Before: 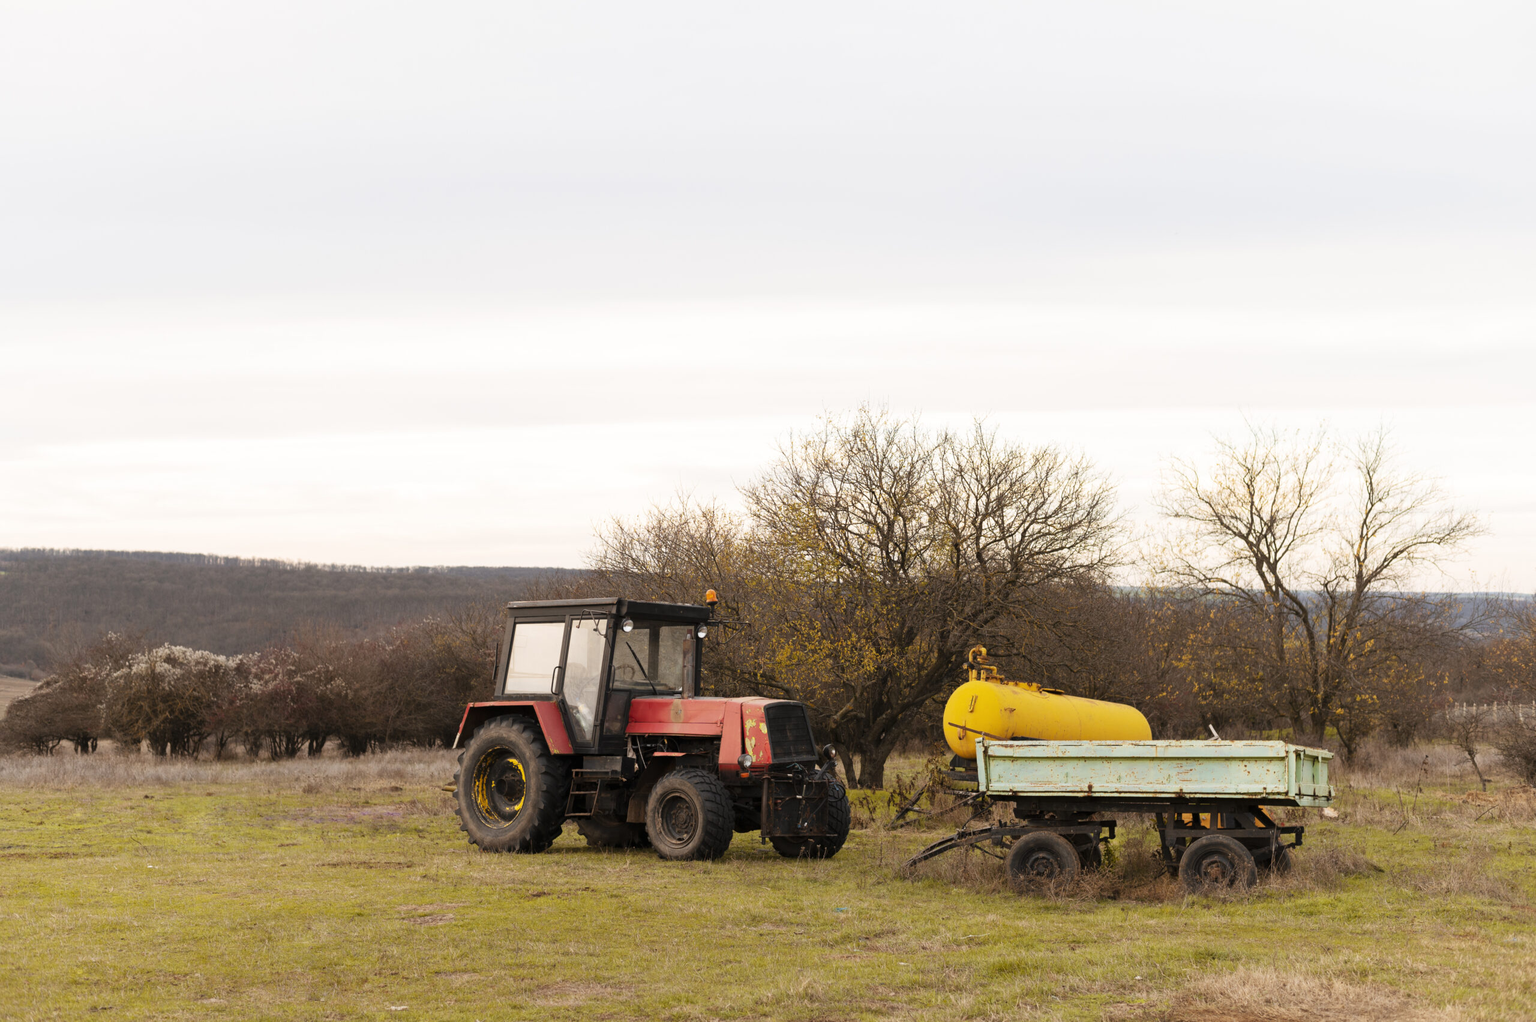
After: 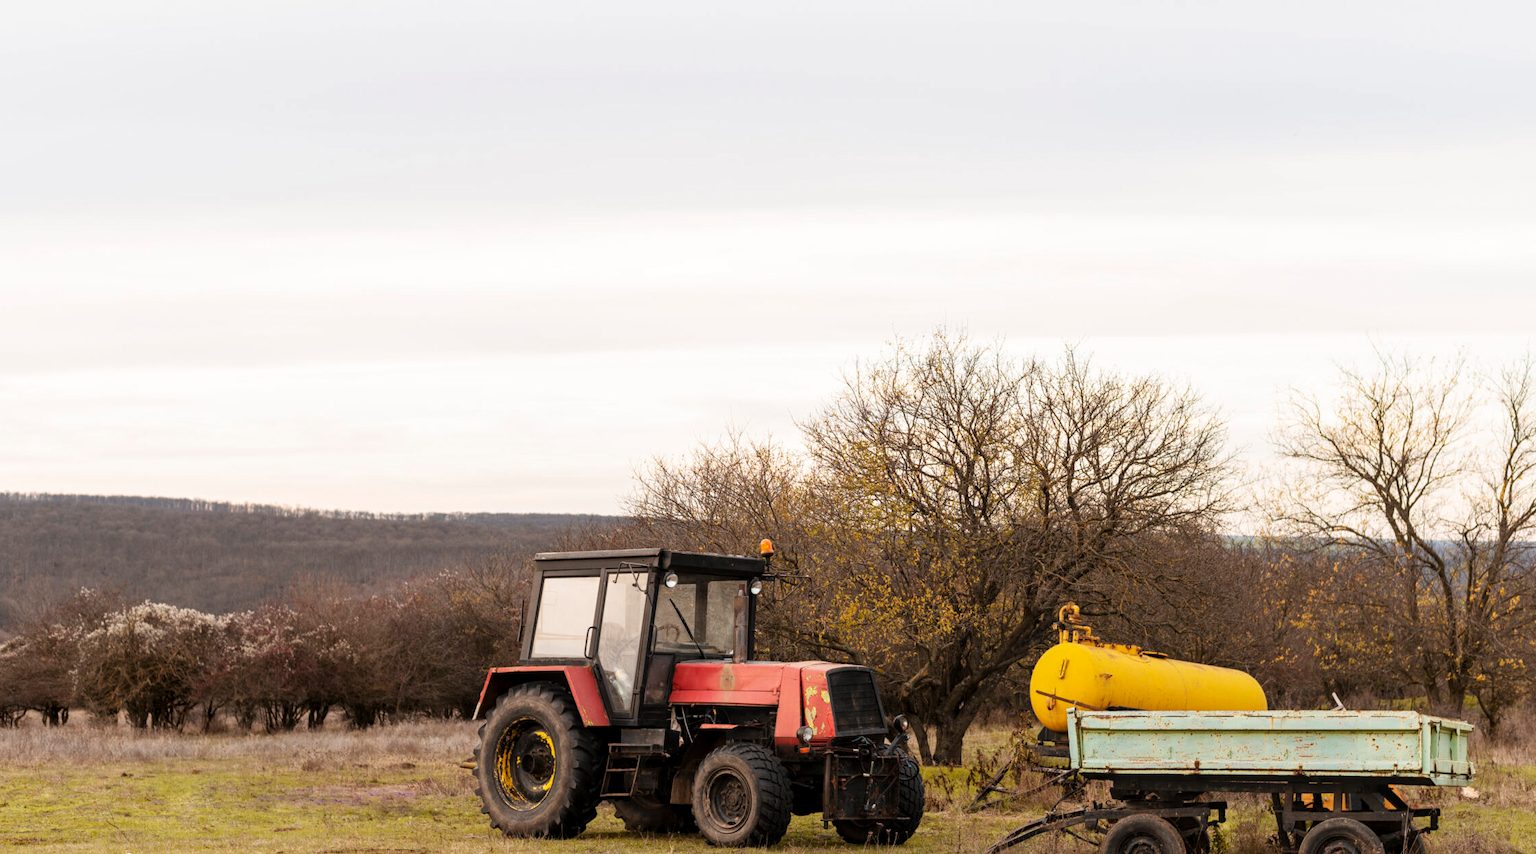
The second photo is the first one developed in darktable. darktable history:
local contrast: on, module defaults
crop and rotate: left 2.425%, top 11.305%, right 9.6%, bottom 15.08%
